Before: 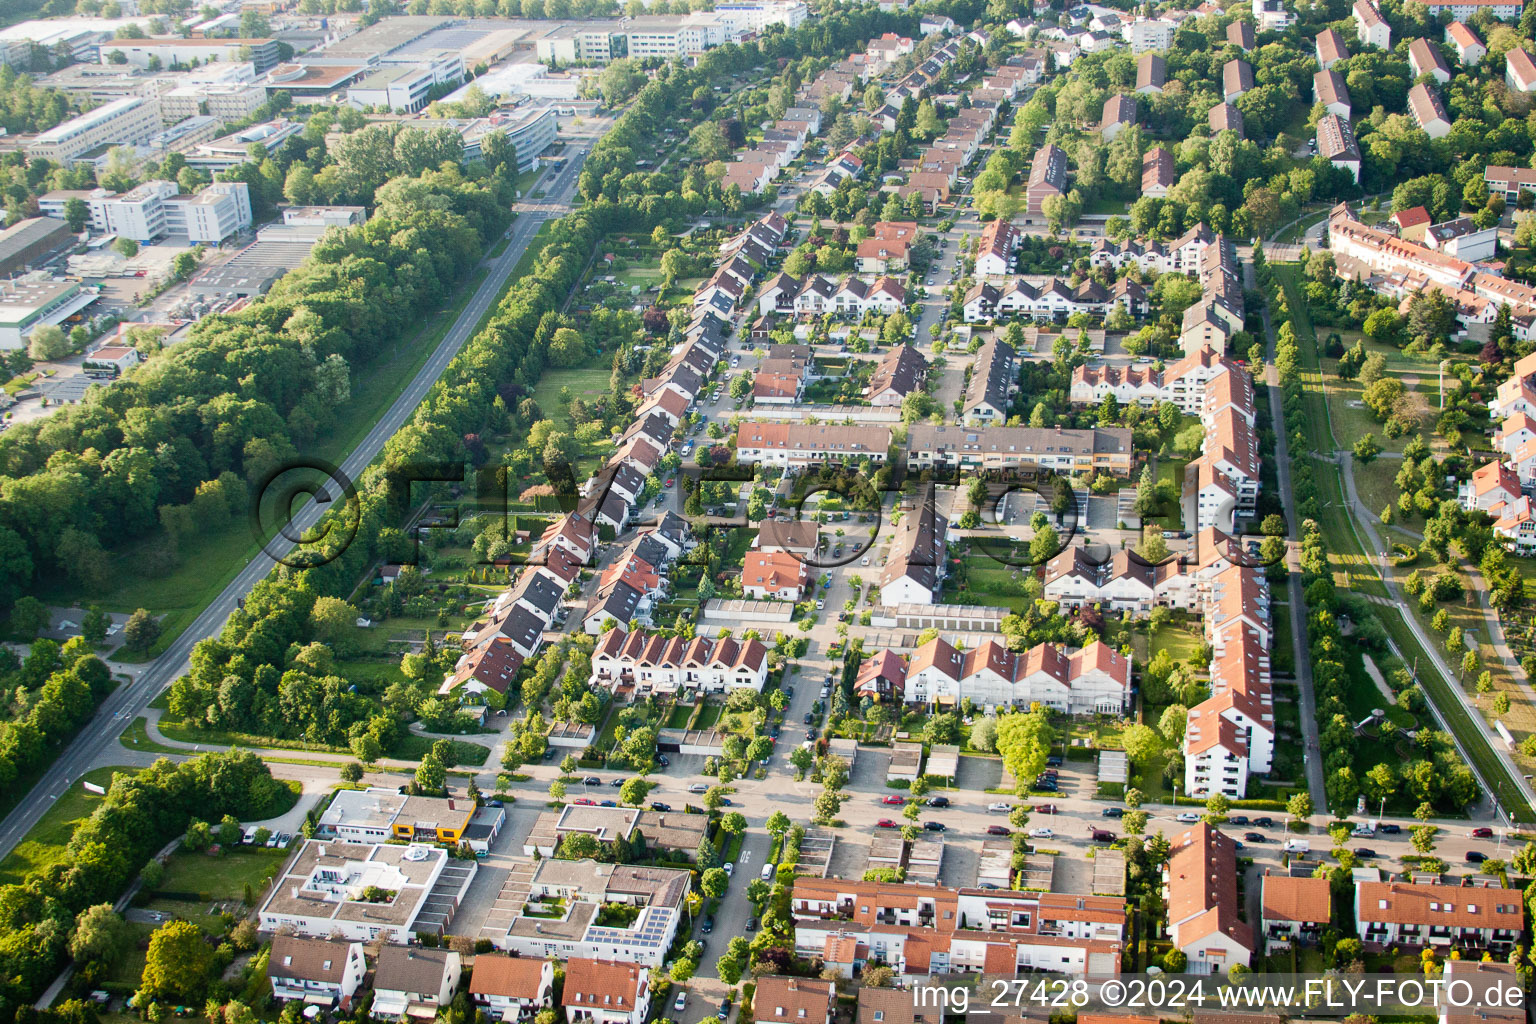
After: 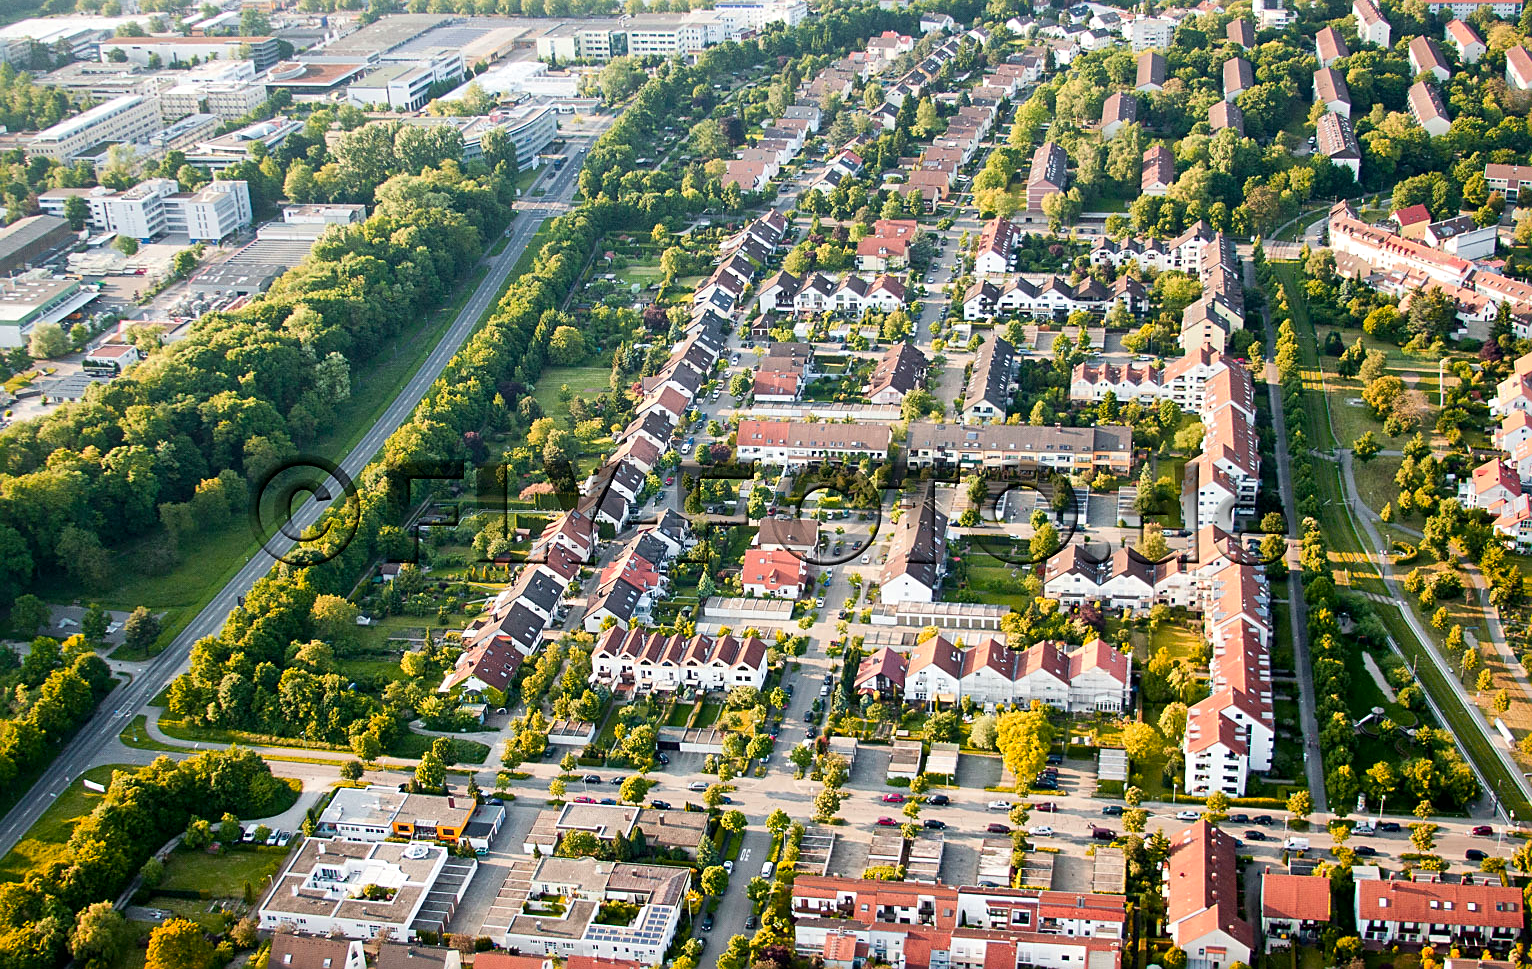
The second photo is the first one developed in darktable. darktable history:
sharpen: on, module defaults
crop: top 0.259%, right 0.259%, bottom 5.02%
local contrast: mode bilateral grid, contrast 20, coarseness 50, detail 147%, midtone range 0.2
color zones: curves: ch1 [(0.24, 0.634) (0.75, 0.5)]; ch2 [(0.253, 0.437) (0.745, 0.491)]
